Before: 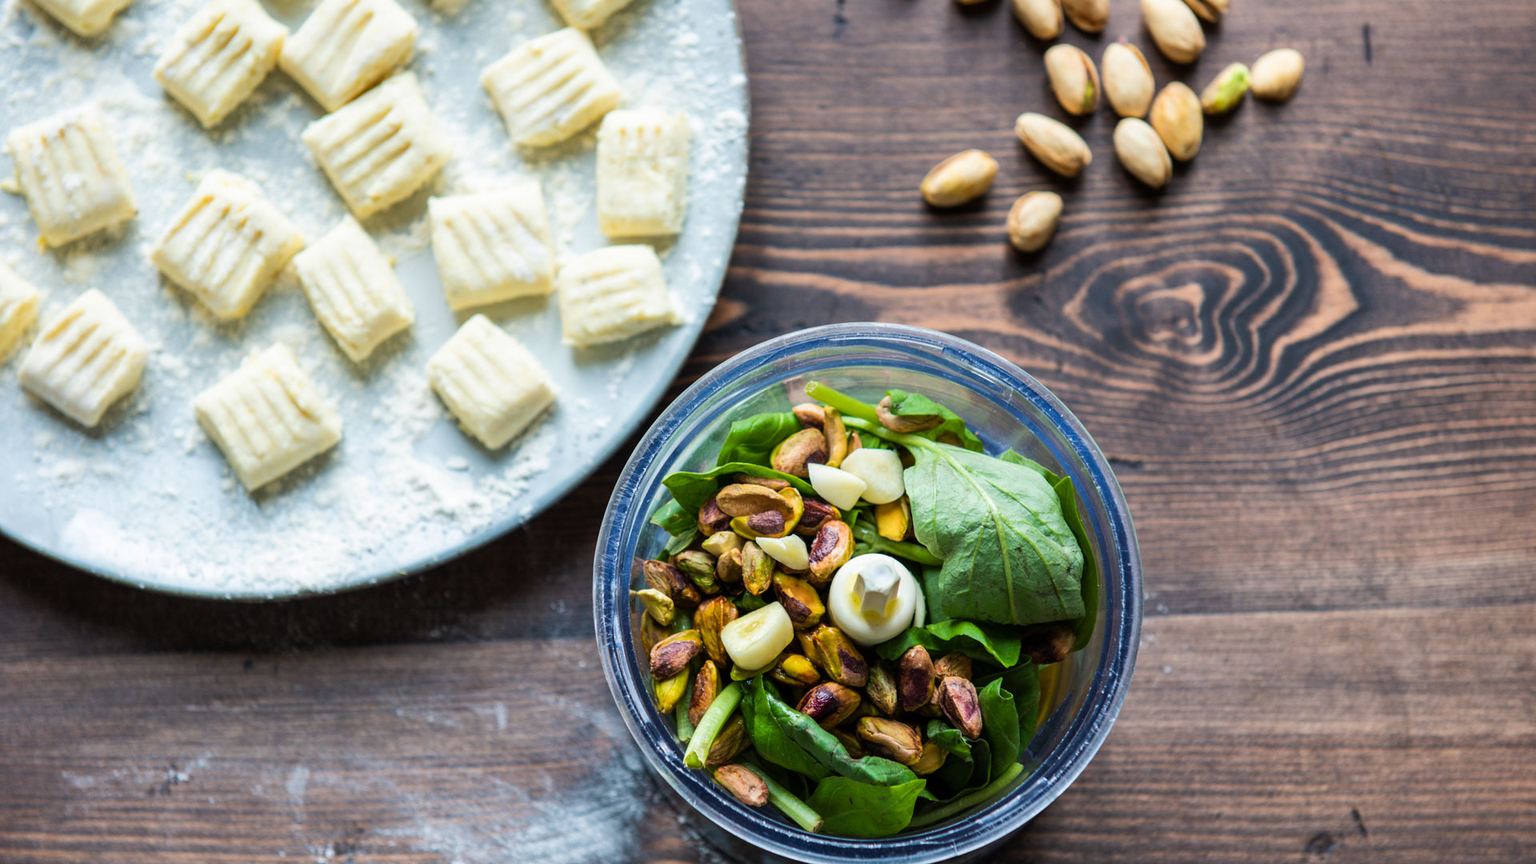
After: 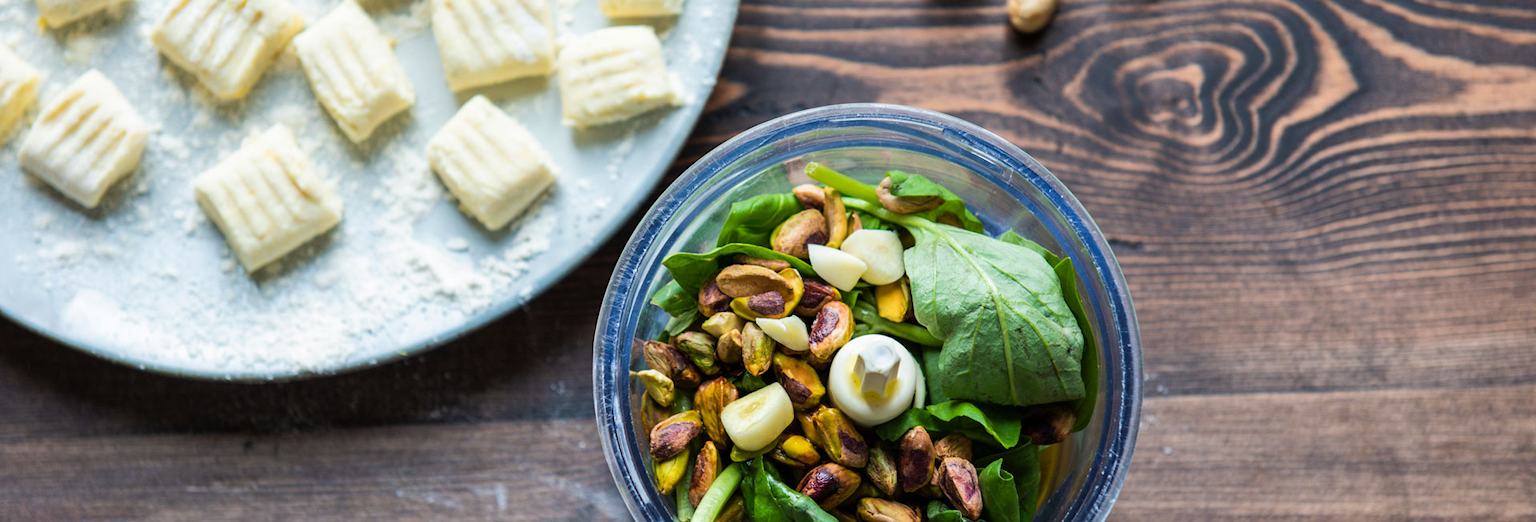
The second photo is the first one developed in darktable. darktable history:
crop and rotate: top 25.487%, bottom 14.008%
